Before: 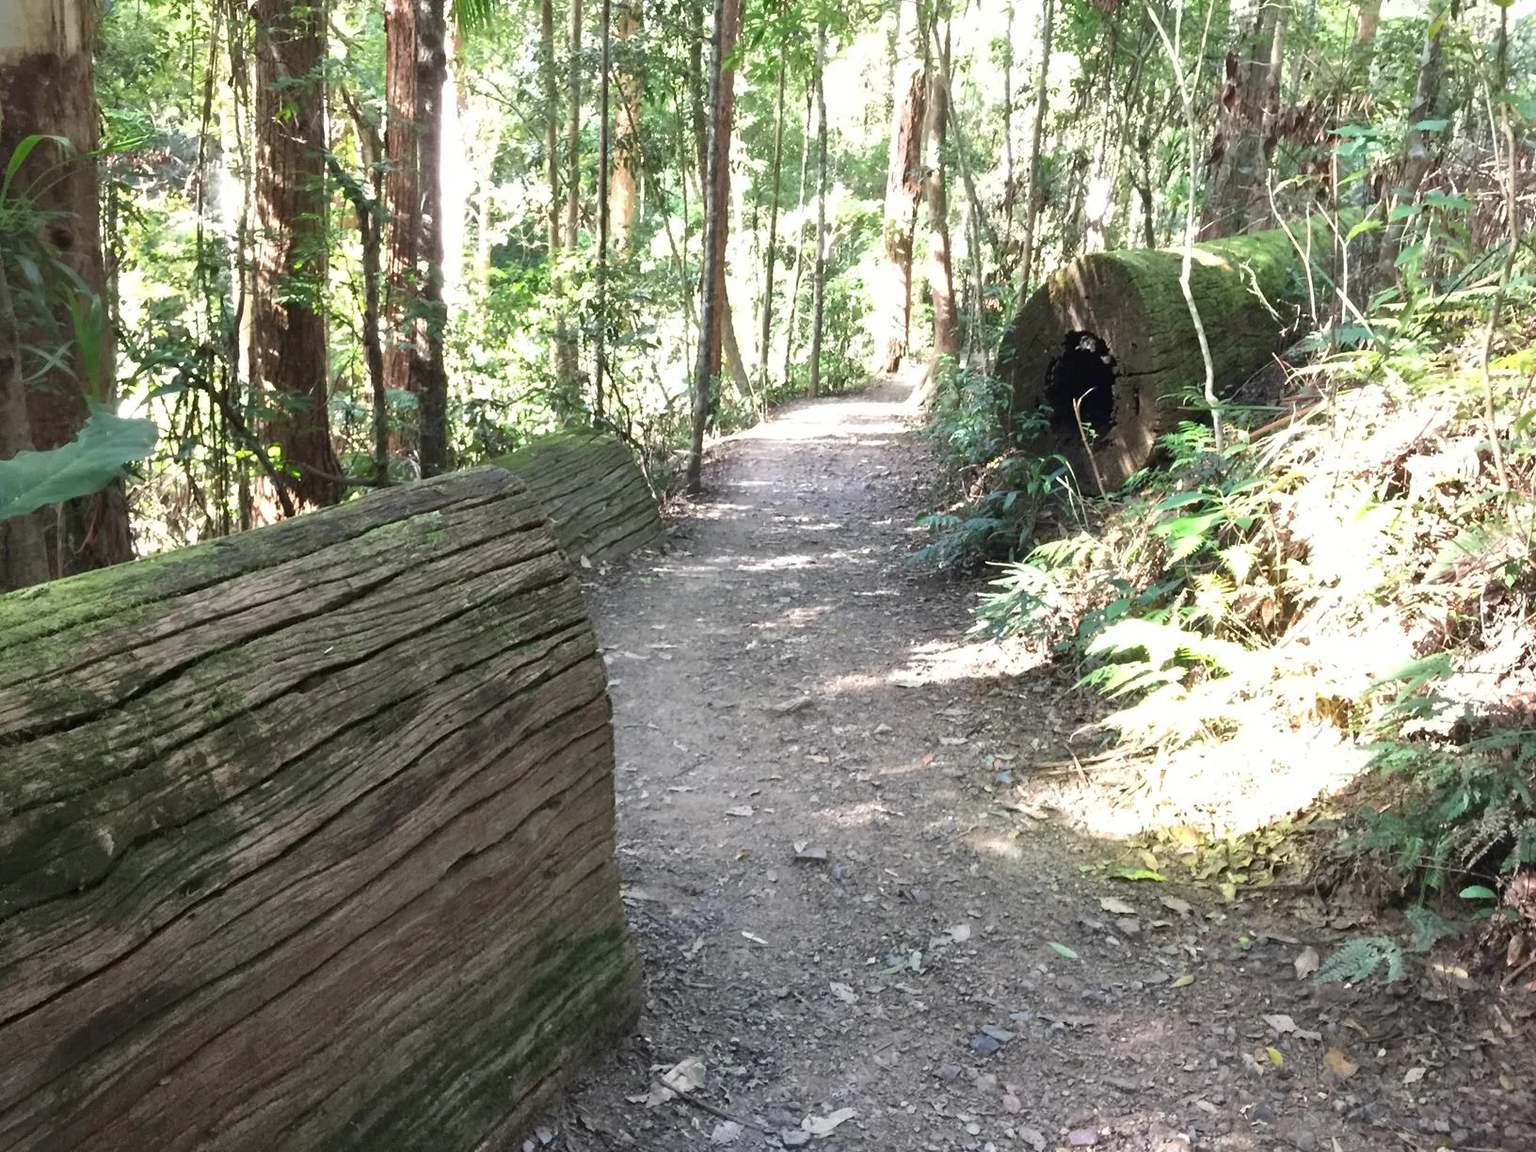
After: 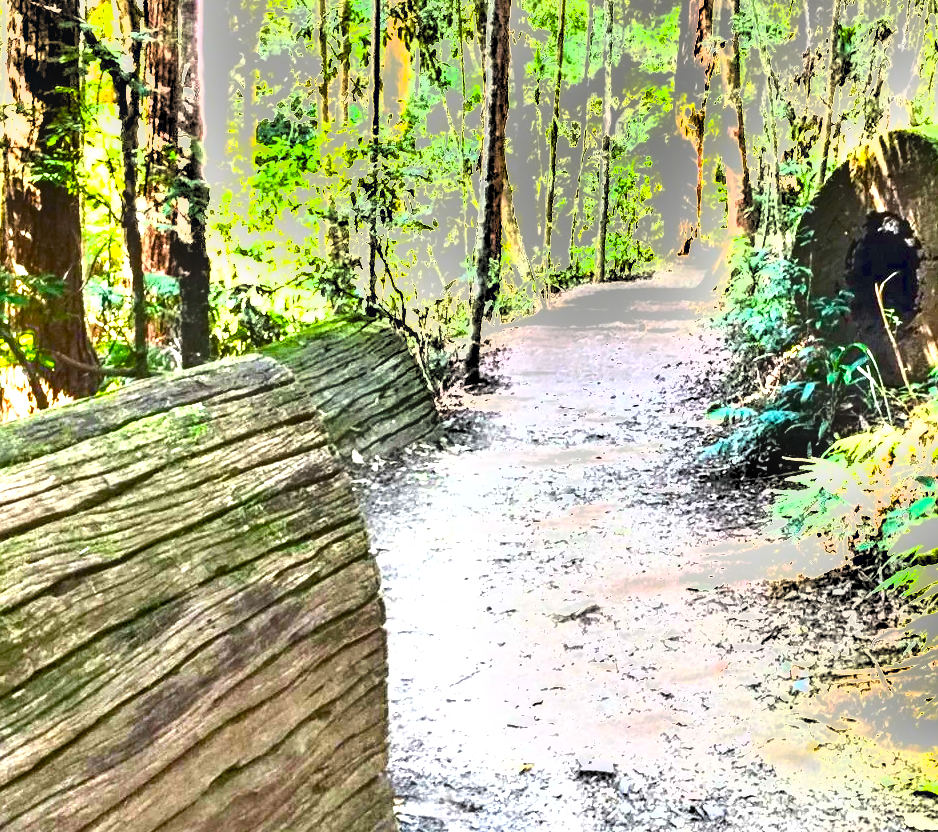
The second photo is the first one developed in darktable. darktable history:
exposure: black level correction 0, exposure 1.739 EV, compensate exposure bias true, compensate highlight preservation false
local contrast: on, module defaults
crop: left 16.256%, top 11.496%, right 26.229%, bottom 20.482%
tone equalizer: -8 EV -0.429 EV, -7 EV -0.39 EV, -6 EV -0.371 EV, -5 EV -0.229 EV, -3 EV 0.2 EV, -2 EV 0.321 EV, -1 EV 0.396 EV, +0 EV 0.434 EV
color balance rgb: global offset › hue 169.81°, linear chroma grading › global chroma 41.937%, perceptual saturation grading › global saturation 29.513%, saturation formula JzAzBz (2021)
shadows and highlights: highlights color adjustment 0.453%, soften with gaussian
